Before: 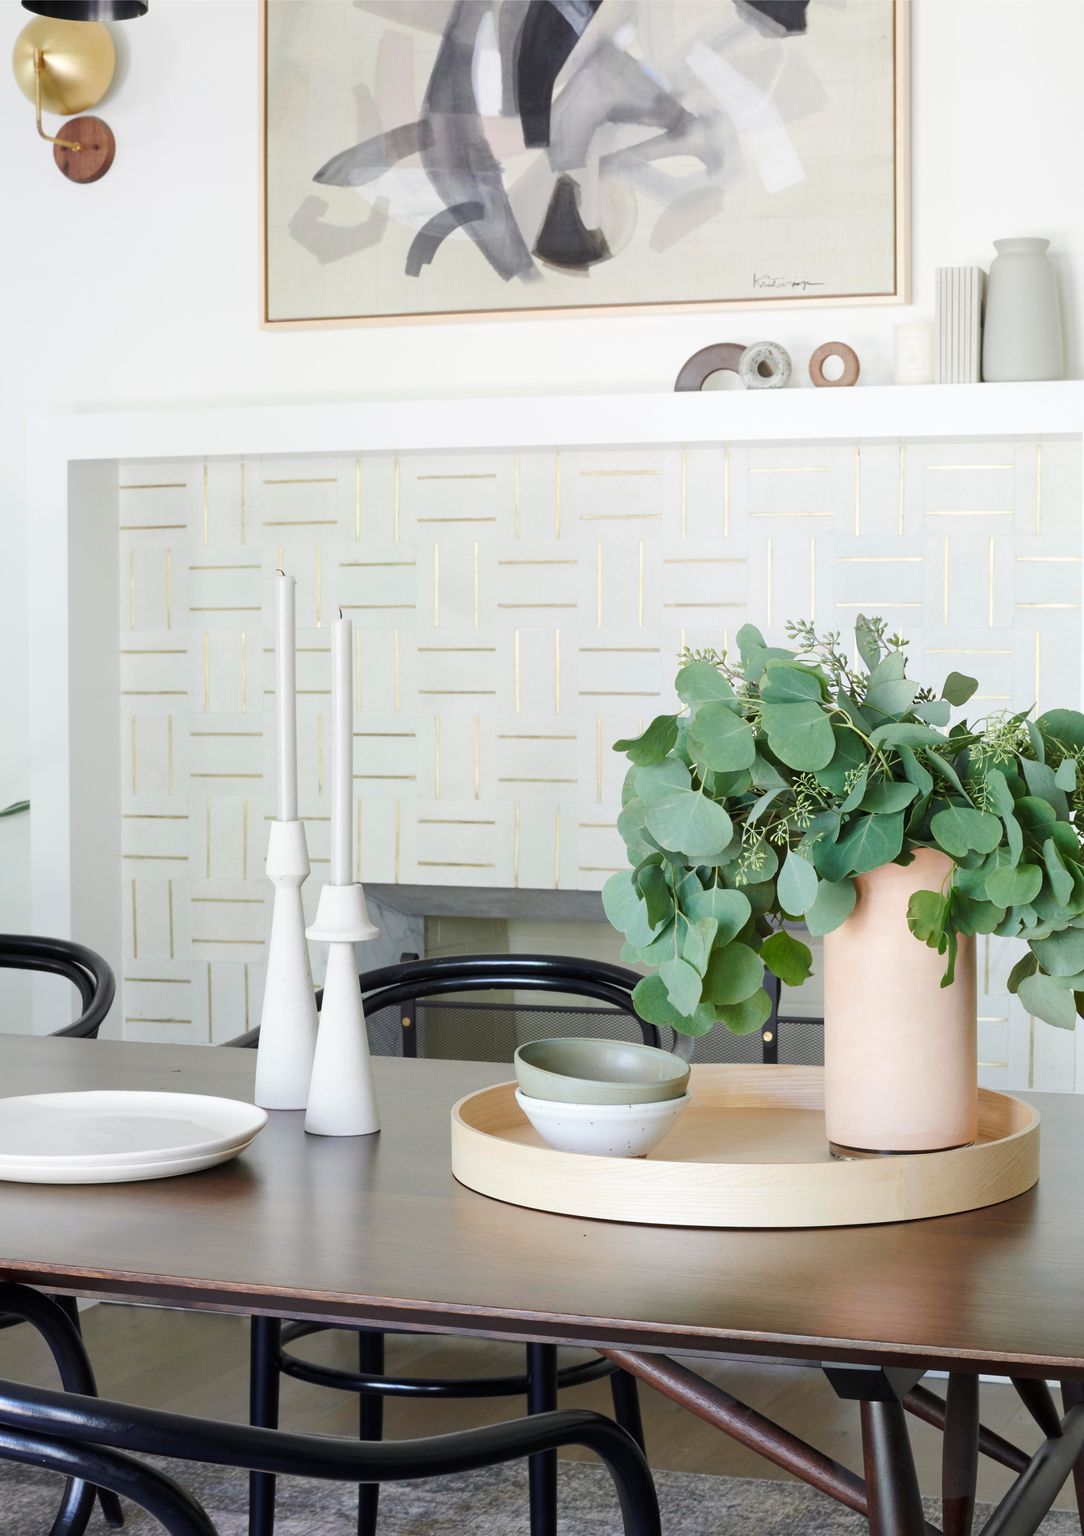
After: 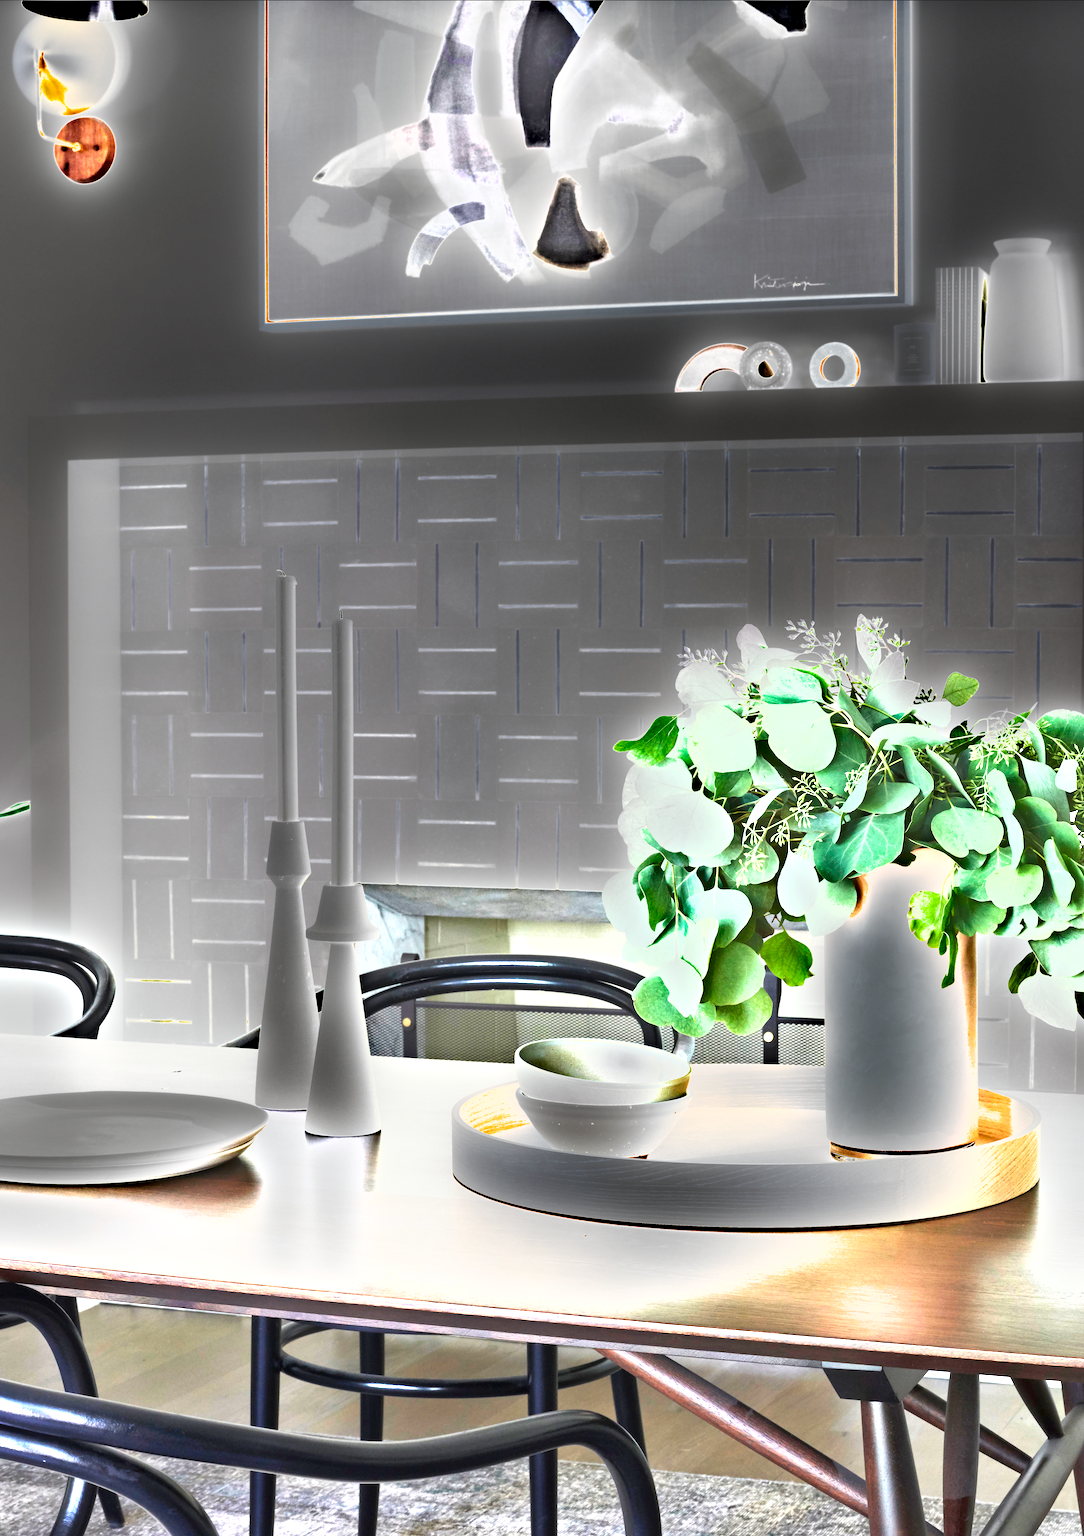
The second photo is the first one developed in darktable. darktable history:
exposure: exposure 1.996 EV, compensate exposure bias true, compensate highlight preservation false
shadows and highlights: low approximation 0.01, soften with gaussian
